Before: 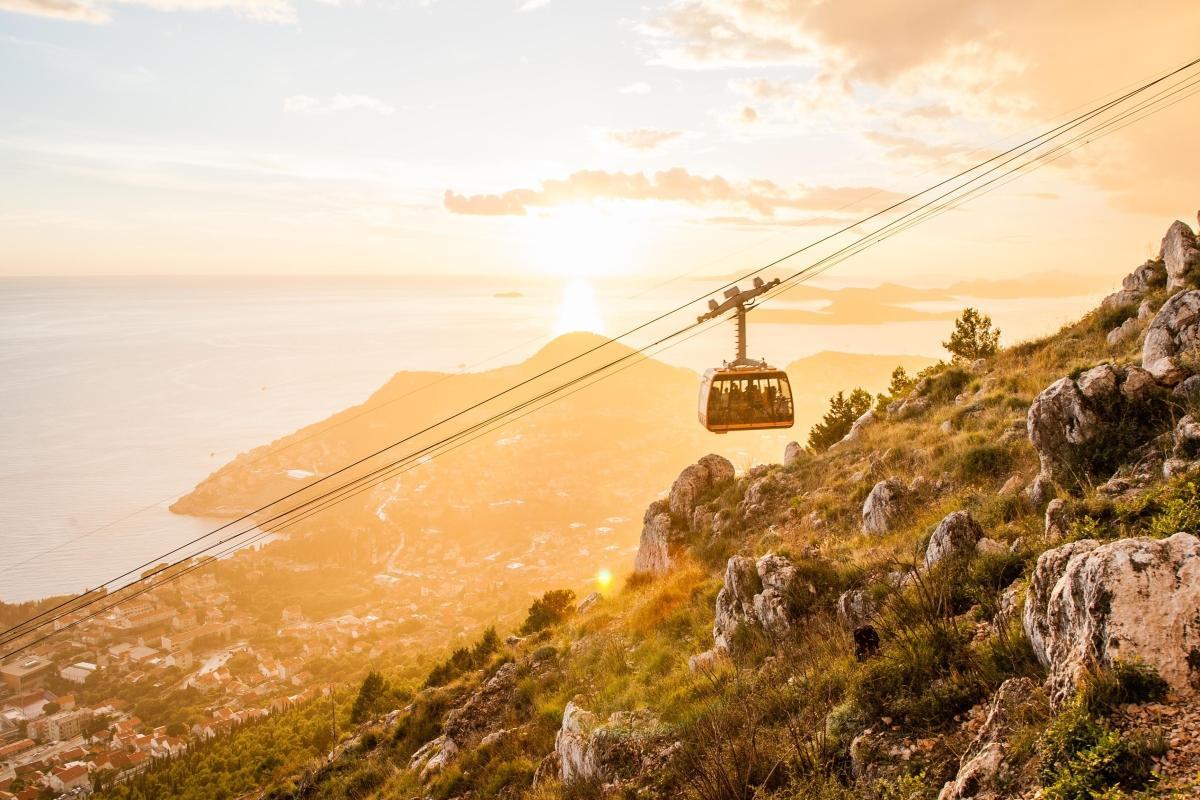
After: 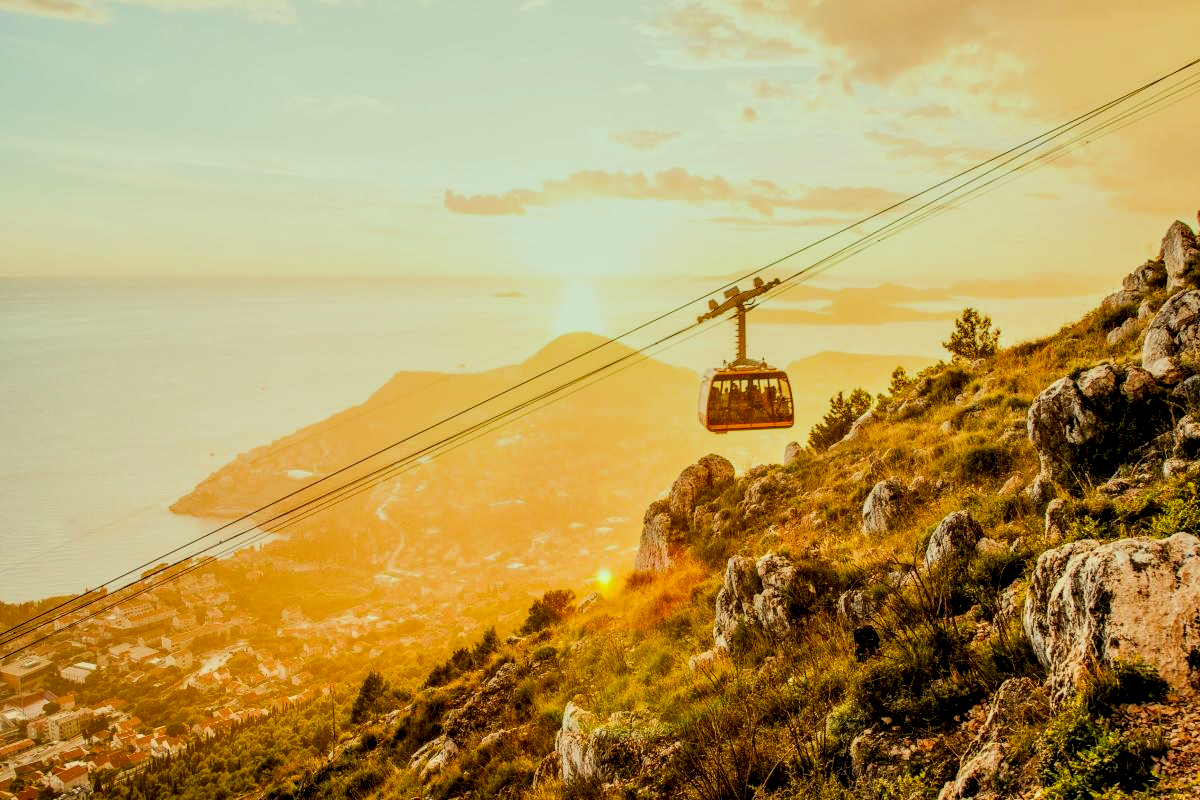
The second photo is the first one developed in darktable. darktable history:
white balance: red 1.029, blue 0.92
filmic rgb: black relative exposure -7.65 EV, white relative exposure 4.56 EV, hardness 3.61, contrast 1.05
color correction: highlights a* -7.33, highlights b* 1.26, shadows a* -3.55, saturation 1.4
local contrast: detail 150%
